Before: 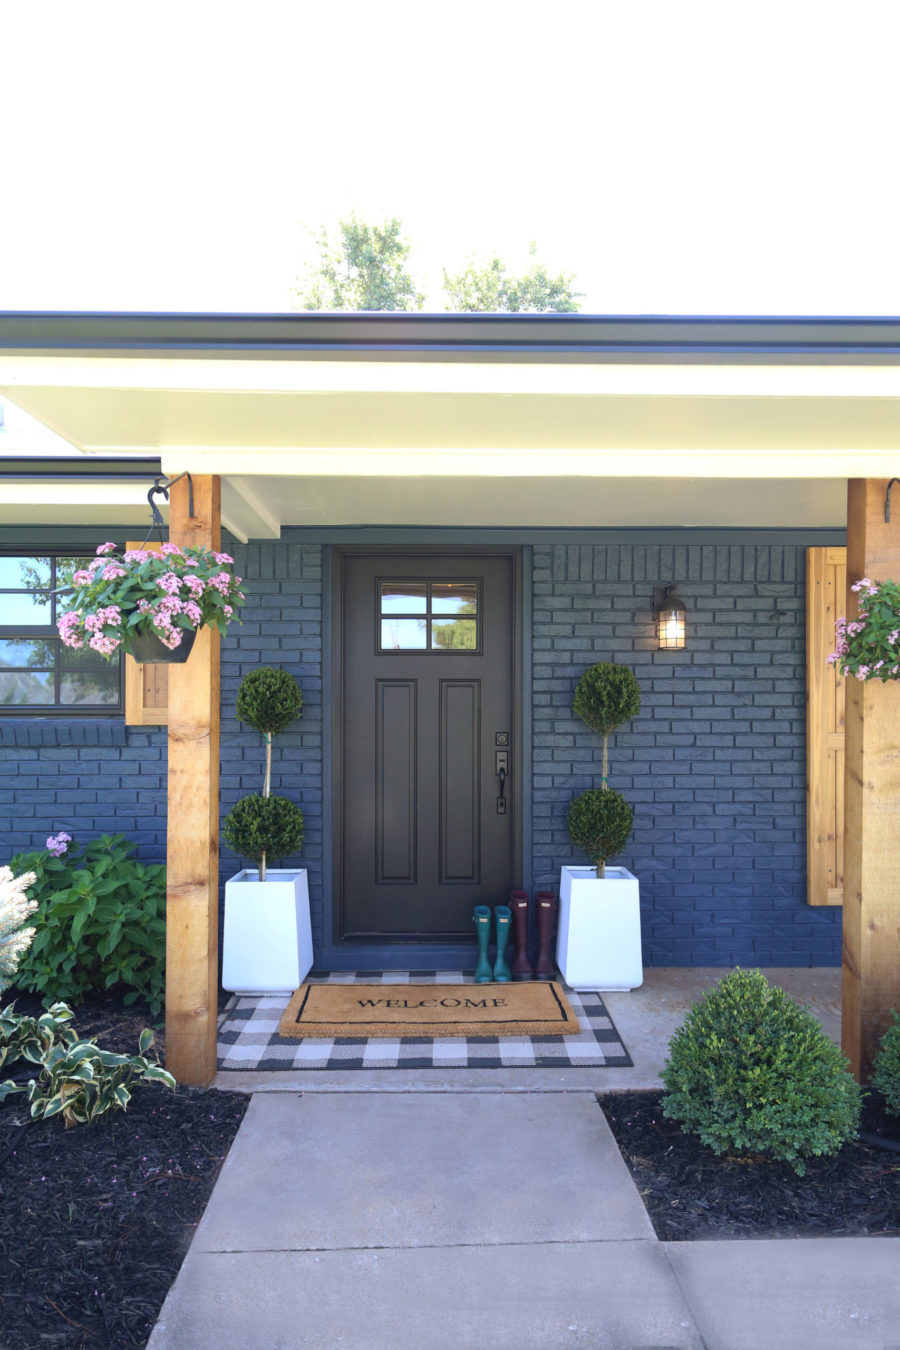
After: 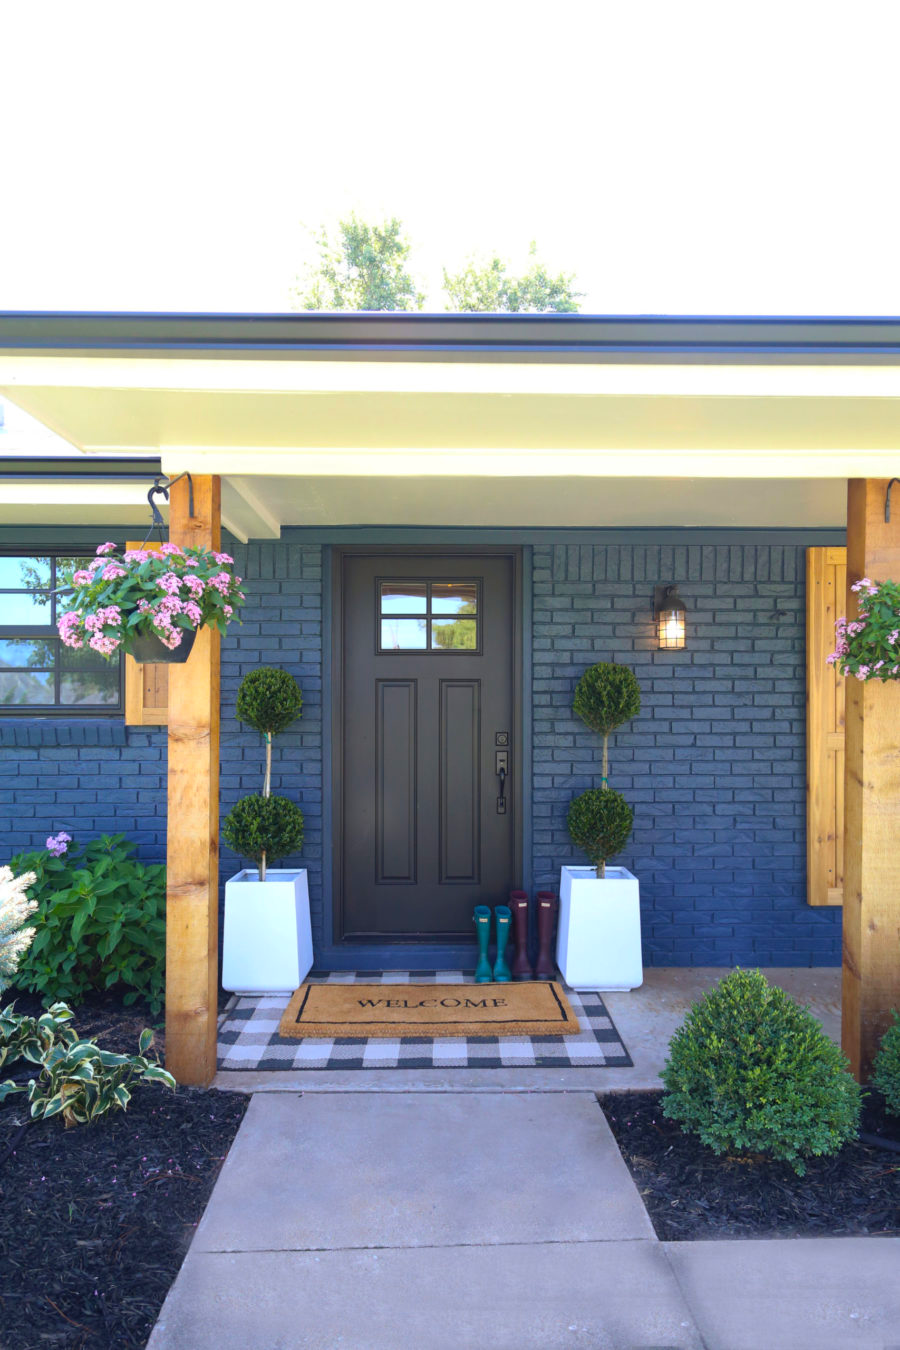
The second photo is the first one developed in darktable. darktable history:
color balance rgb: power › hue 72.67°, global offset › hue 169.28°, perceptual saturation grading › global saturation 19.979%, global vibrance 20%
